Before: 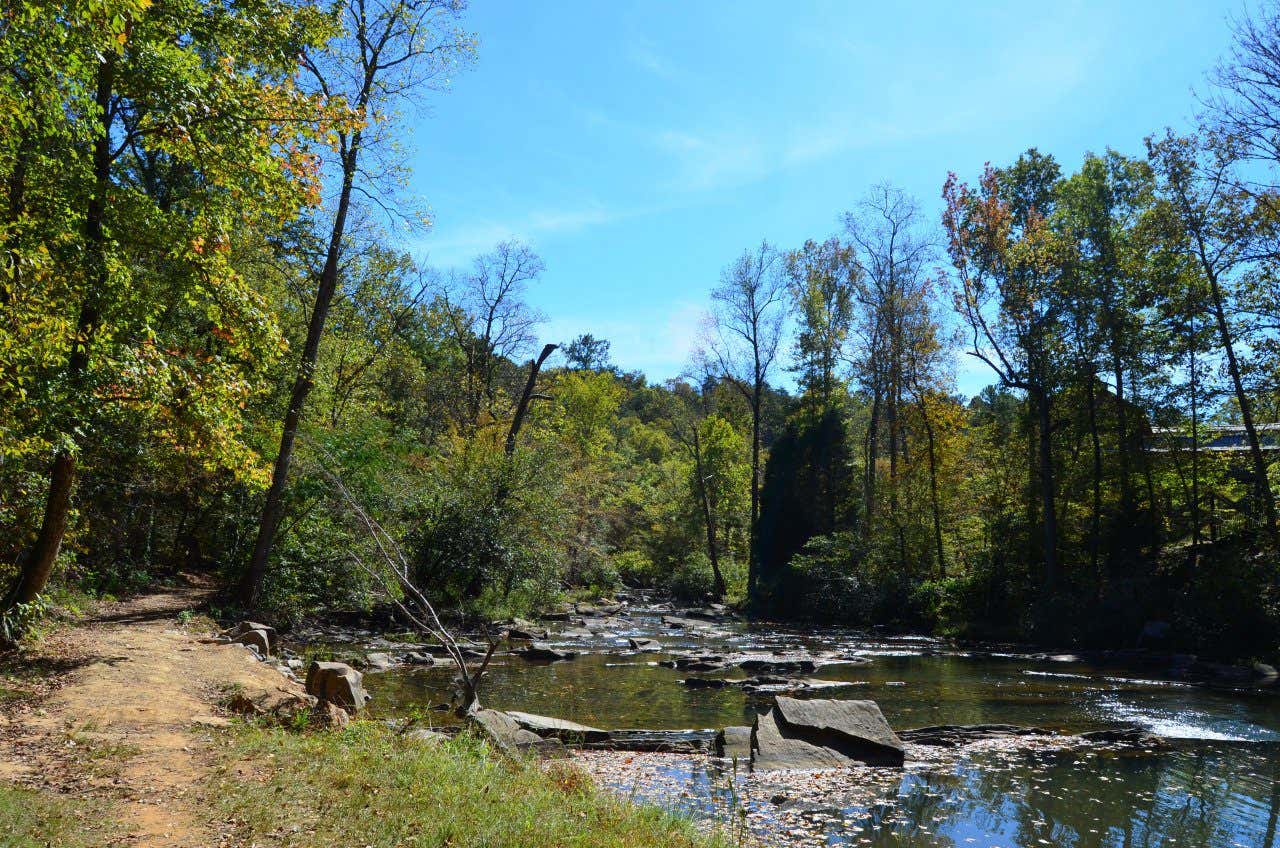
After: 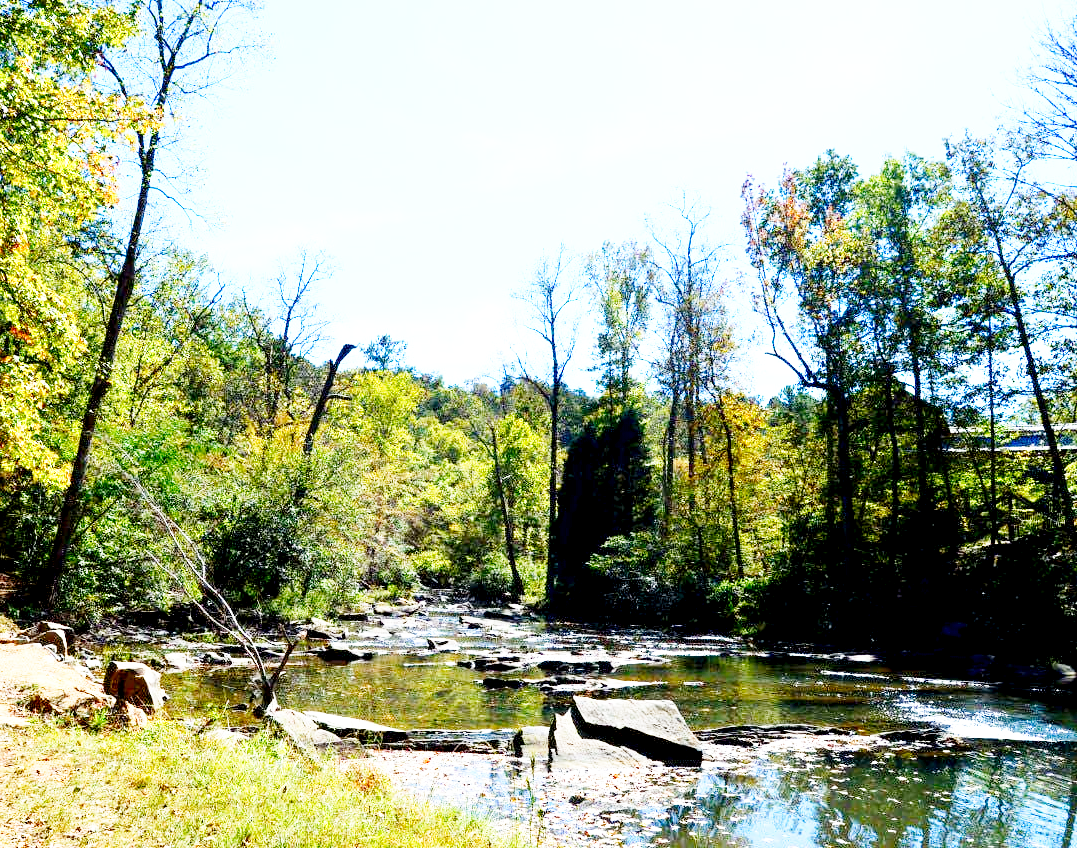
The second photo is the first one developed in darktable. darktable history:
base curve: curves: ch0 [(0, 0) (0.018, 0.026) (0.143, 0.37) (0.33, 0.731) (0.458, 0.853) (0.735, 0.965) (0.905, 0.986) (1, 1)], preserve colors none
exposure: black level correction 0.008, exposure 0.981 EV, compensate highlight preservation false
crop: left 15.811%
